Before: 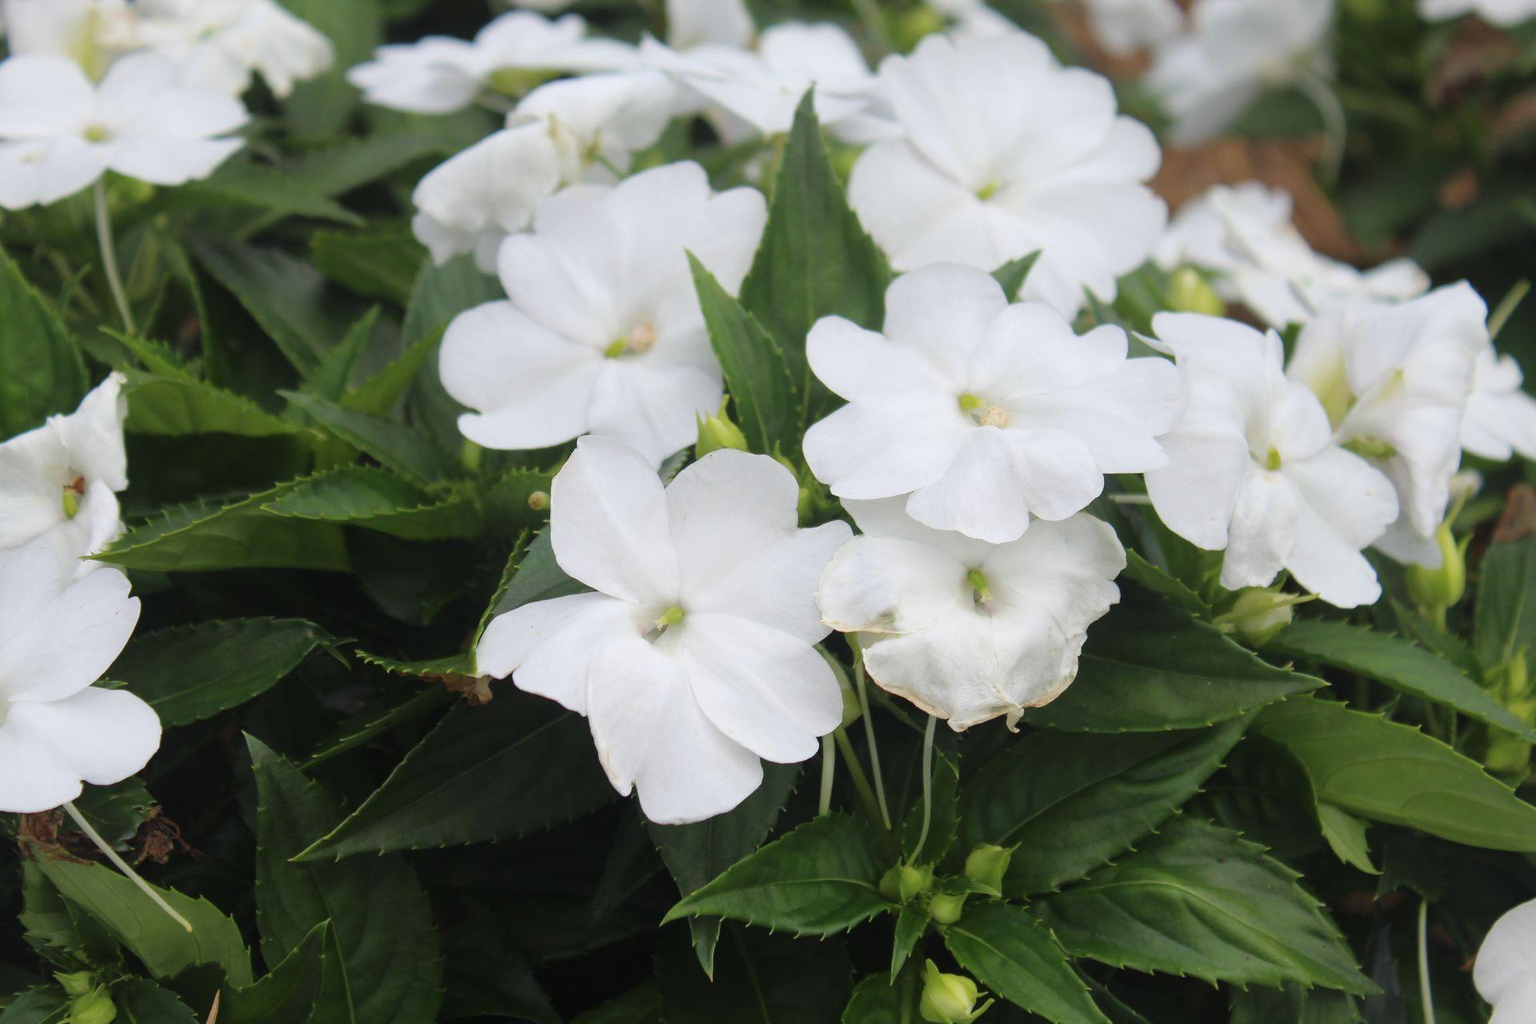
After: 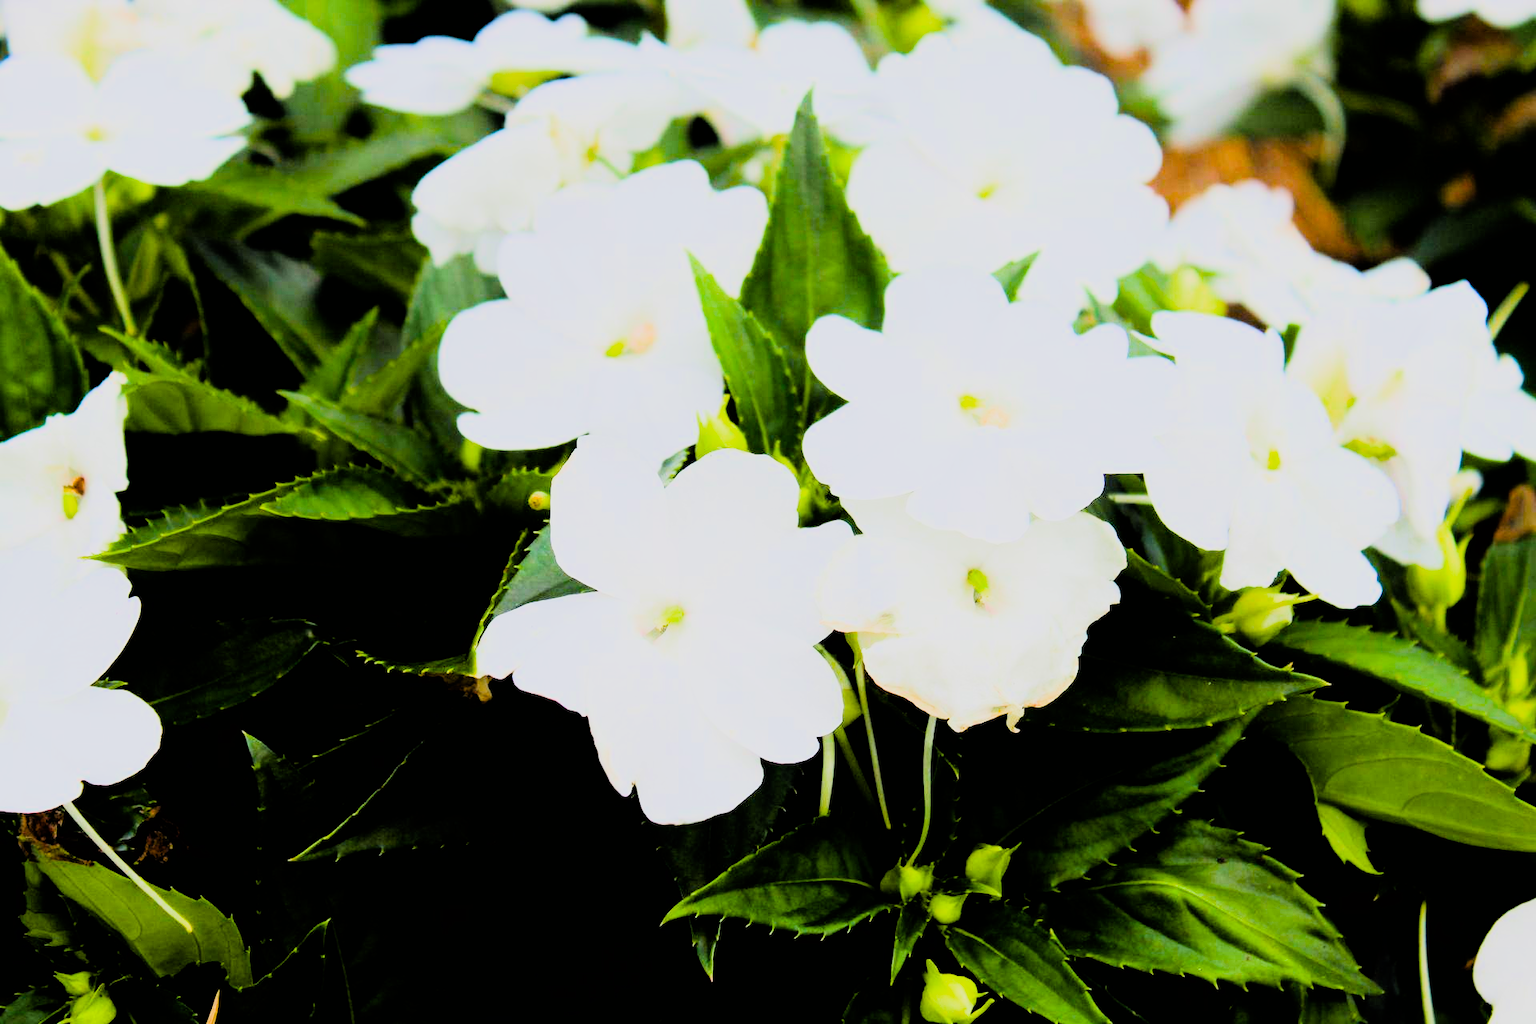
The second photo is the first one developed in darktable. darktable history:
filmic rgb: black relative exposure -5 EV, hardness 2.88, contrast 1.3
rgb curve: curves: ch0 [(0, 0) (0.21, 0.15) (0.24, 0.21) (0.5, 0.75) (0.75, 0.96) (0.89, 0.99) (1, 1)]; ch1 [(0, 0.02) (0.21, 0.13) (0.25, 0.2) (0.5, 0.67) (0.75, 0.9) (0.89, 0.97) (1, 1)]; ch2 [(0, 0.02) (0.21, 0.13) (0.25, 0.2) (0.5, 0.67) (0.75, 0.9) (0.89, 0.97) (1, 1)], compensate middle gray true
color balance rgb: perceptual saturation grading › global saturation 24.74%, perceptual saturation grading › highlights -51.22%, perceptual saturation grading › mid-tones 19.16%, perceptual saturation grading › shadows 60.98%, global vibrance 50%
